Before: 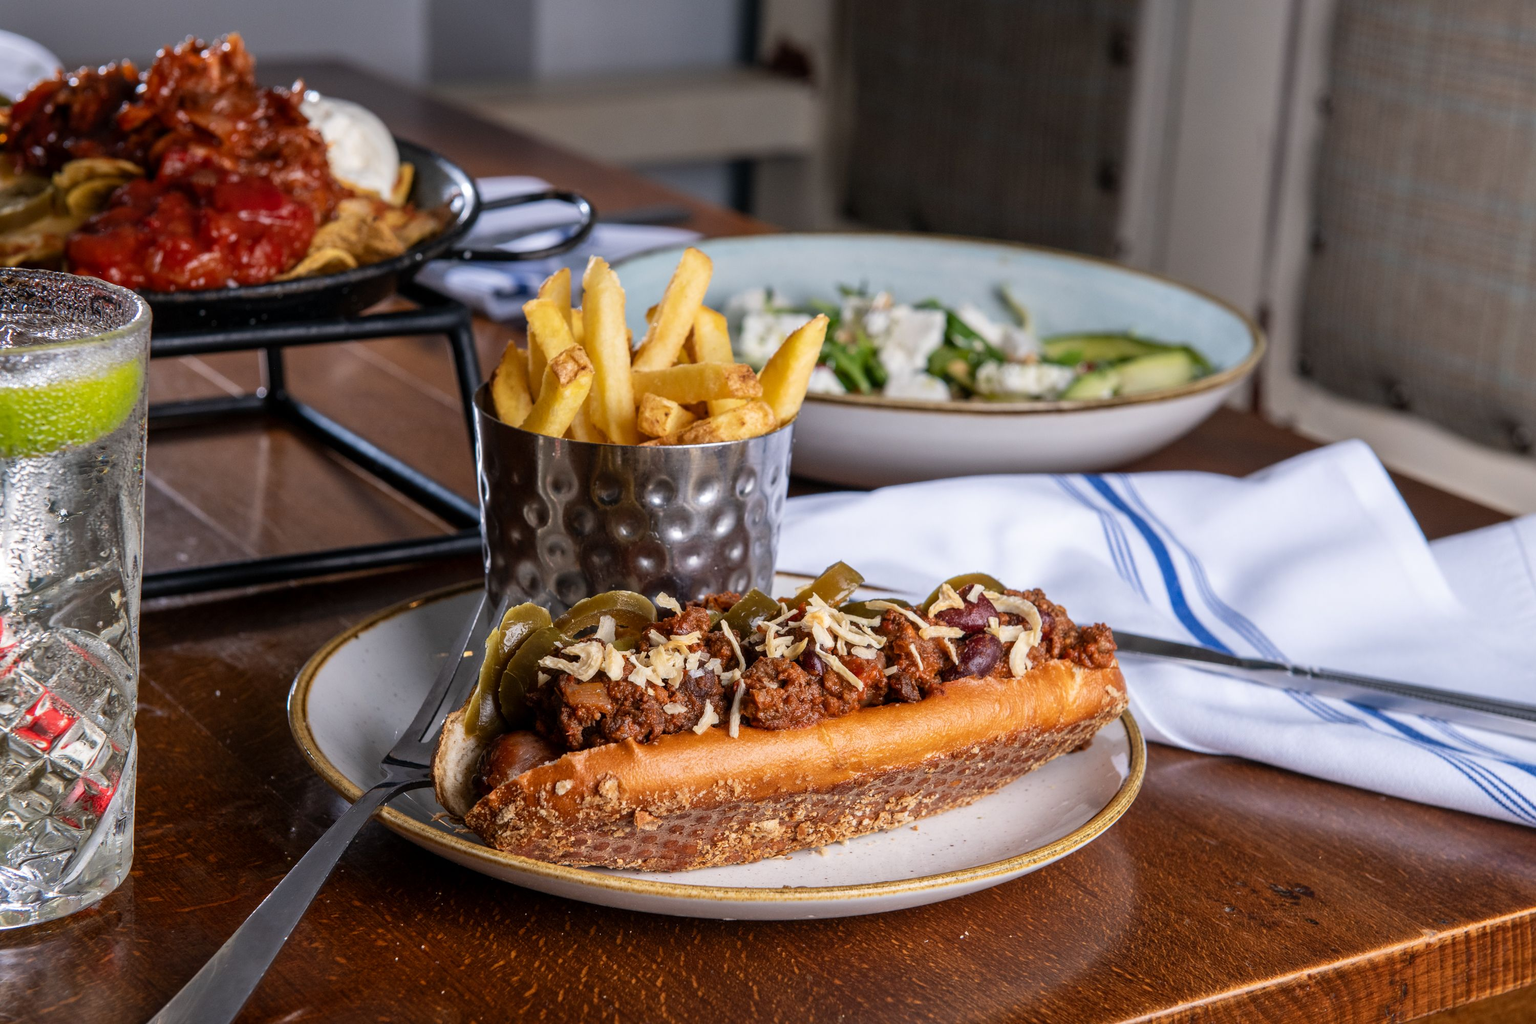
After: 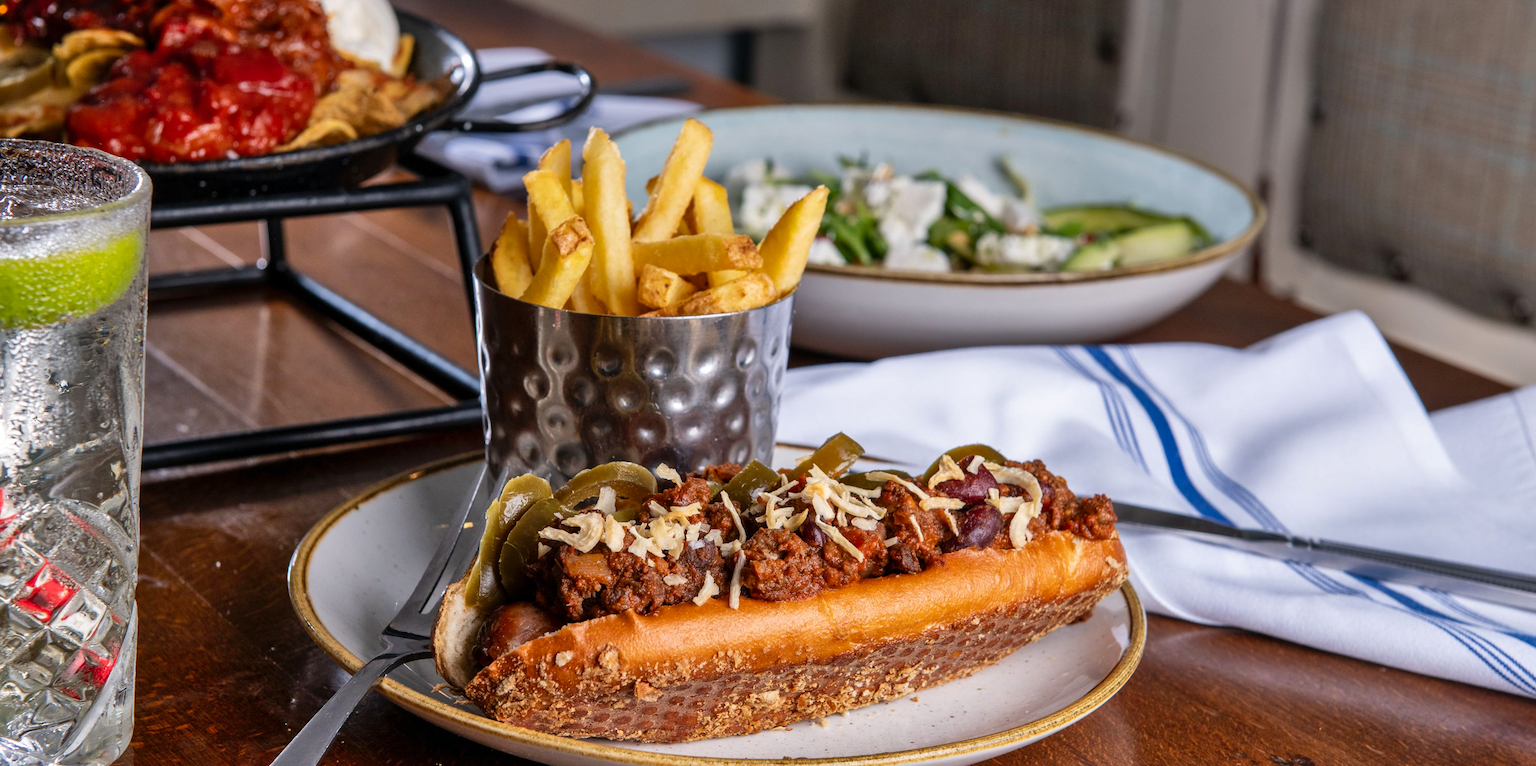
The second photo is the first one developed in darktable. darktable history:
color zones: curves: ch1 [(0, 0.525) (0.143, 0.556) (0.286, 0.52) (0.429, 0.5) (0.571, 0.5) (0.714, 0.5) (0.857, 0.503) (1, 0.525)]
shadows and highlights: low approximation 0.01, soften with gaussian
crop and rotate: top 12.603%, bottom 12.485%
